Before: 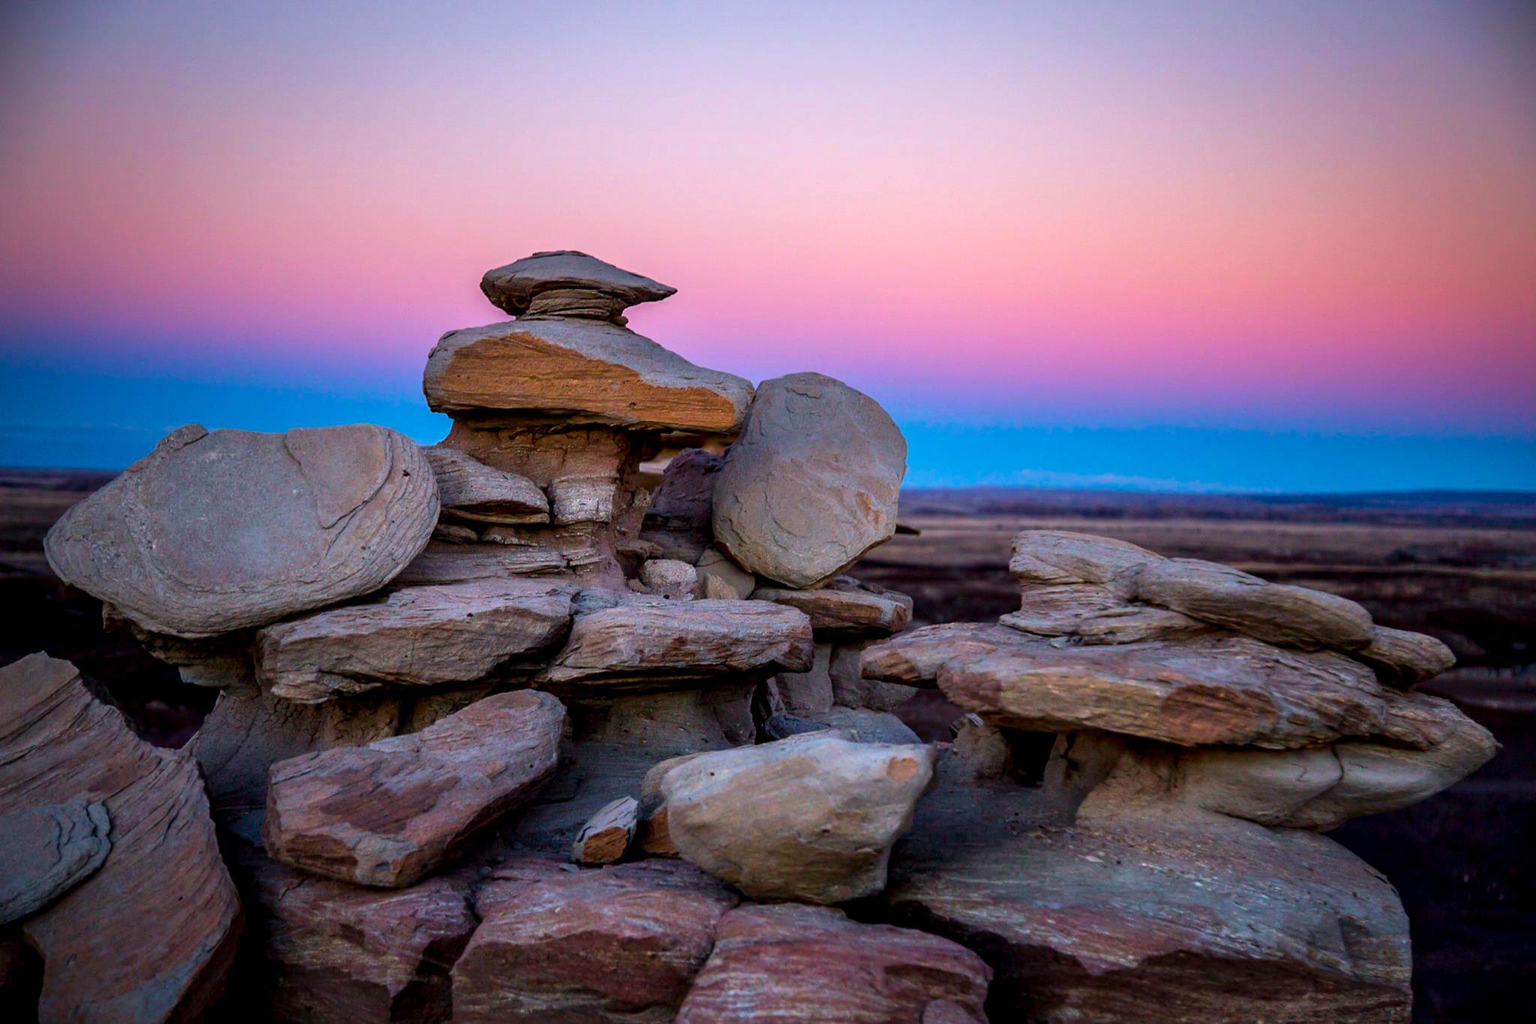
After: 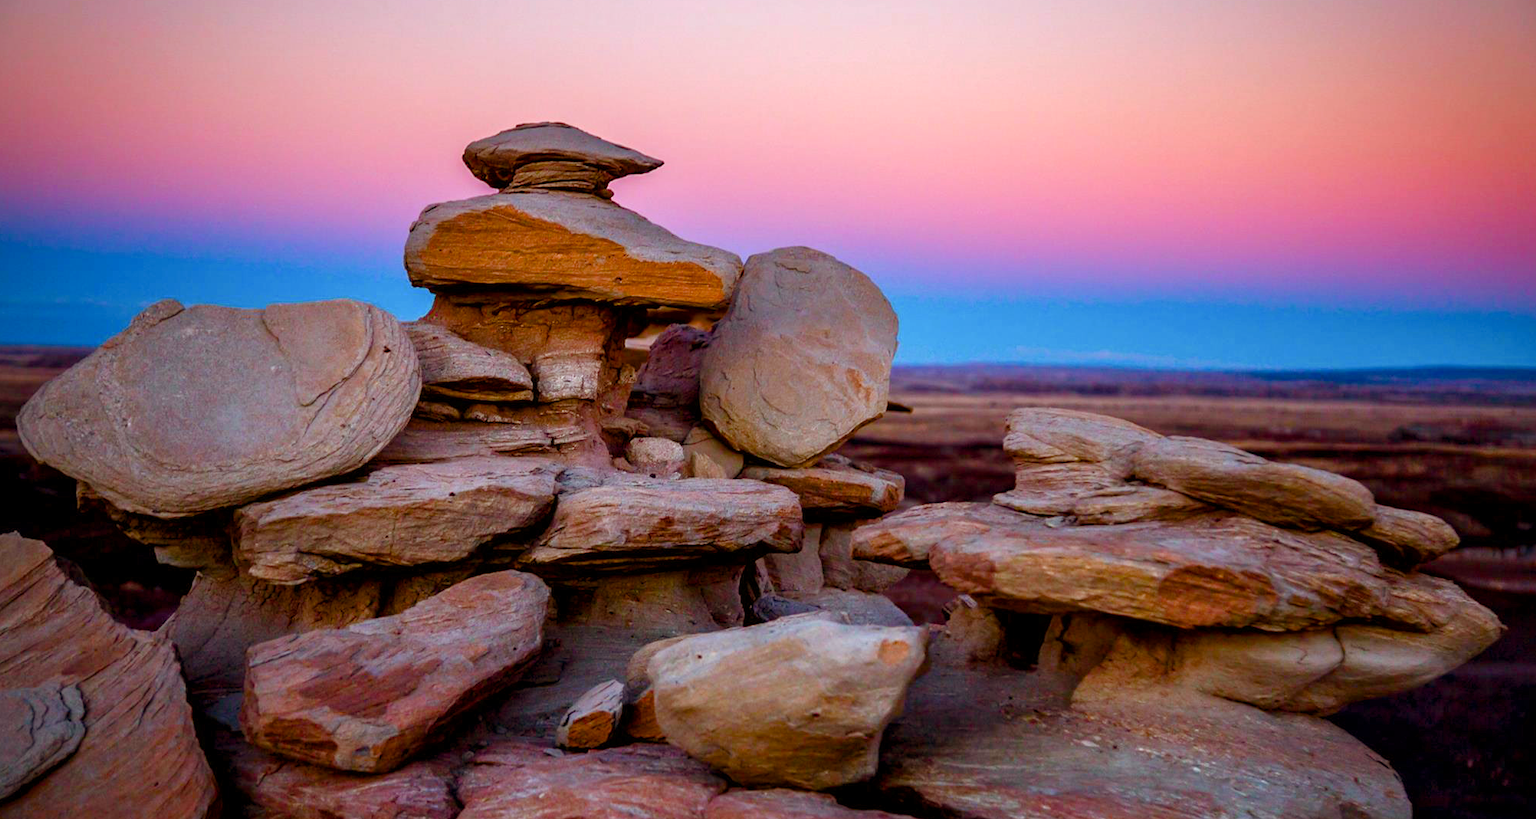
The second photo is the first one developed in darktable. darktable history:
color balance rgb: power › luminance 9.82%, power › chroma 2.819%, power › hue 56.81°, perceptual saturation grading › global saturation 25.381%, perceptual saturation grading › highlights -50.453%, perceptual saturation grading › shadows 30.854%, global vibrance 5.723%
crop and rotate: left 1.818%, top 12.859%, right 0.29%, bottom 8.784%
